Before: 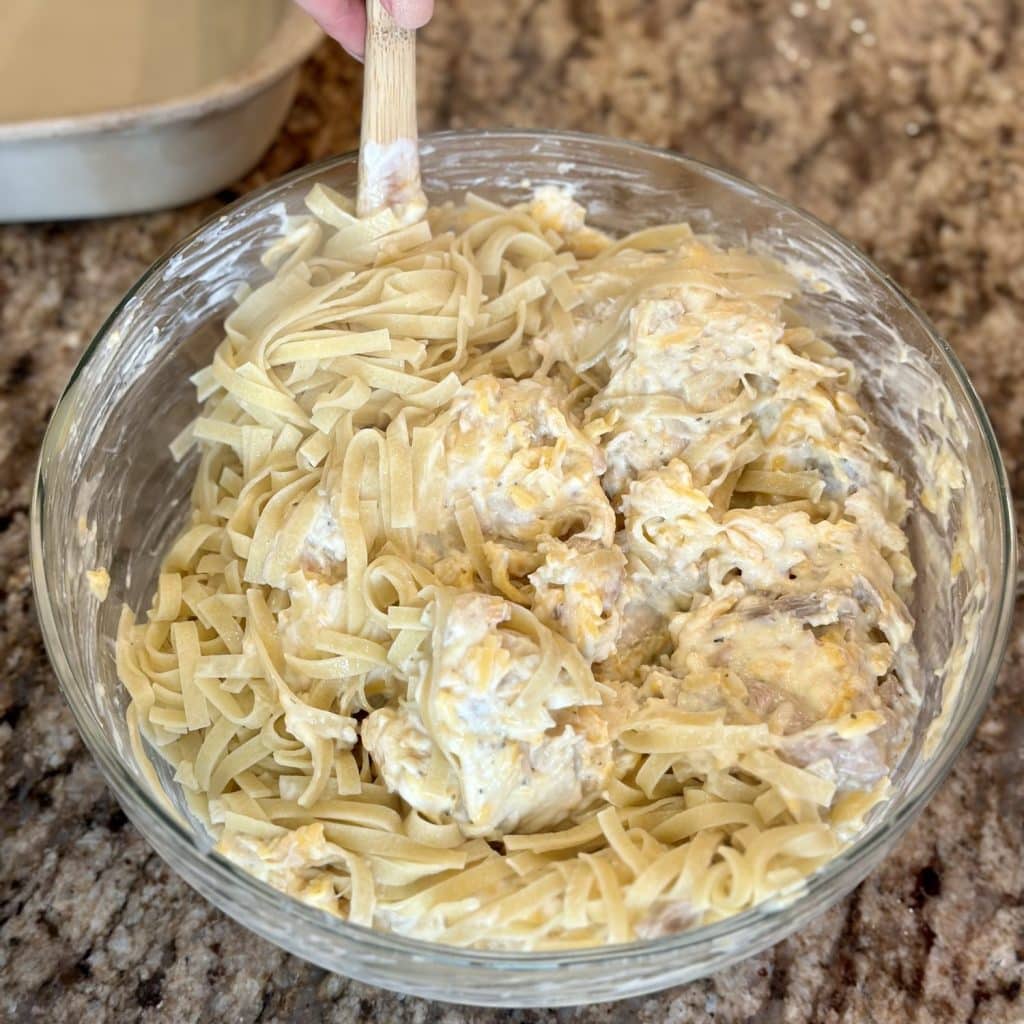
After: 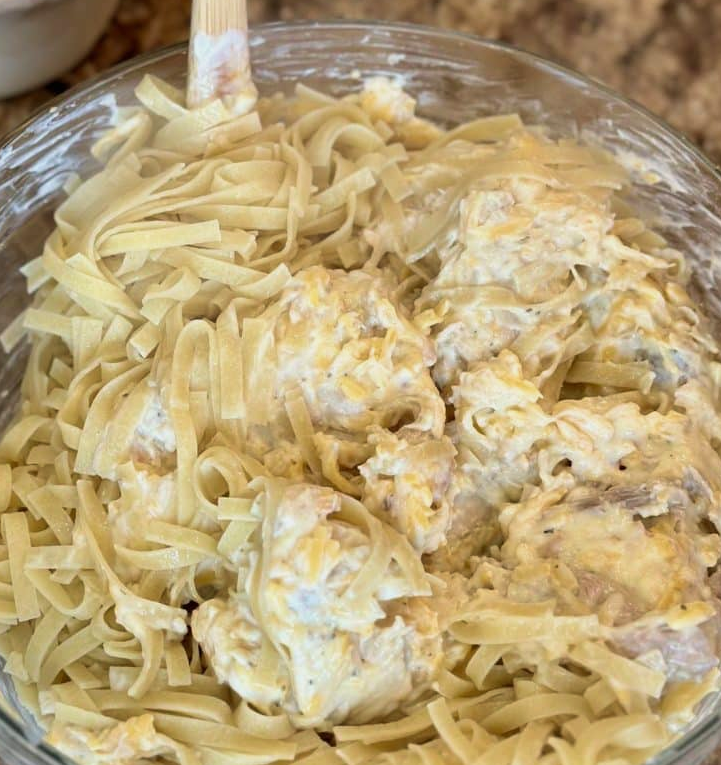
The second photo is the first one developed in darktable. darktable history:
exposure: exposure -0.214 EV, compensate highlight preservation false
velvia: on, module defaults
crop and rotate: left 16.659%, top 10.73%, right 12.853%, bottom 14.502%
